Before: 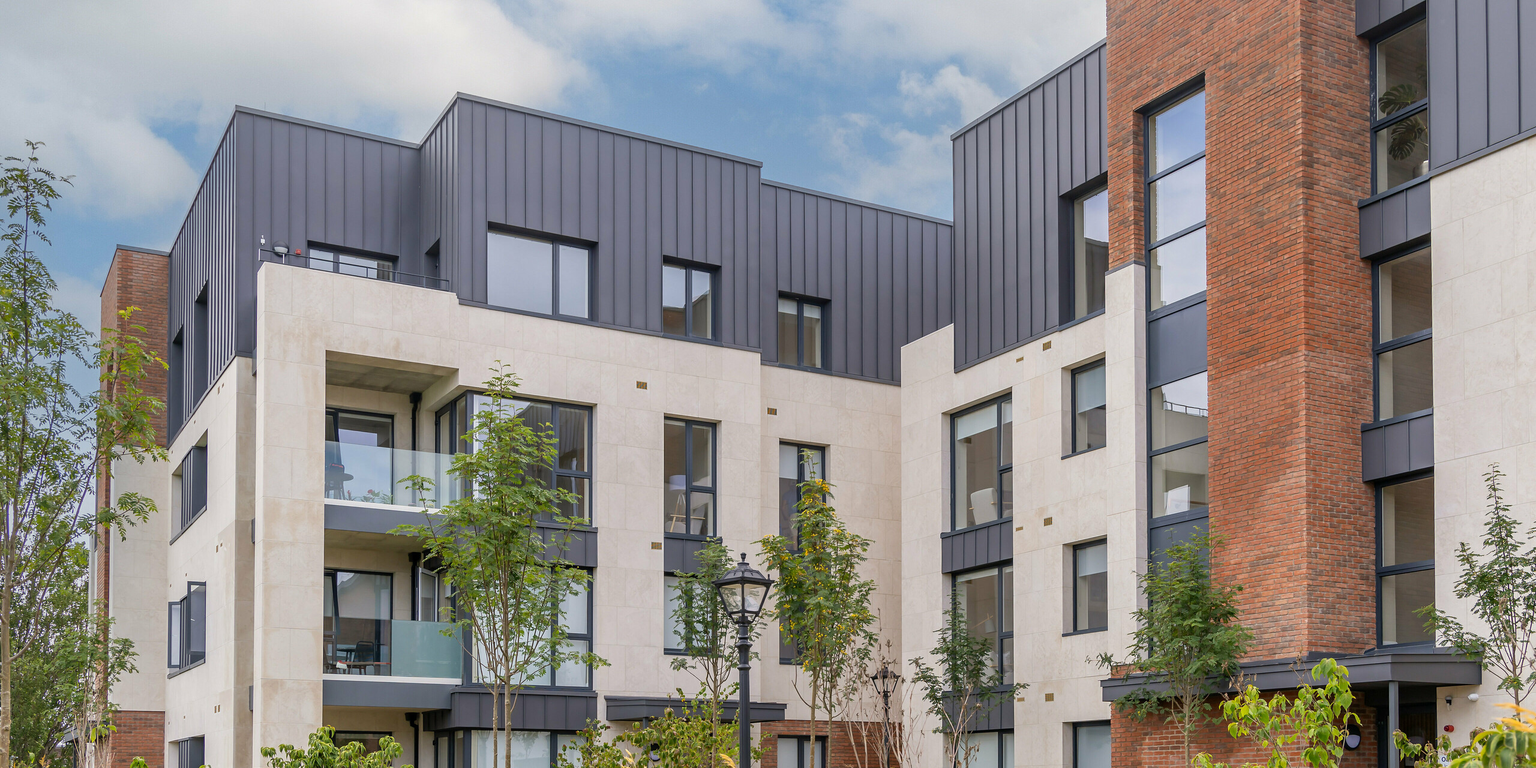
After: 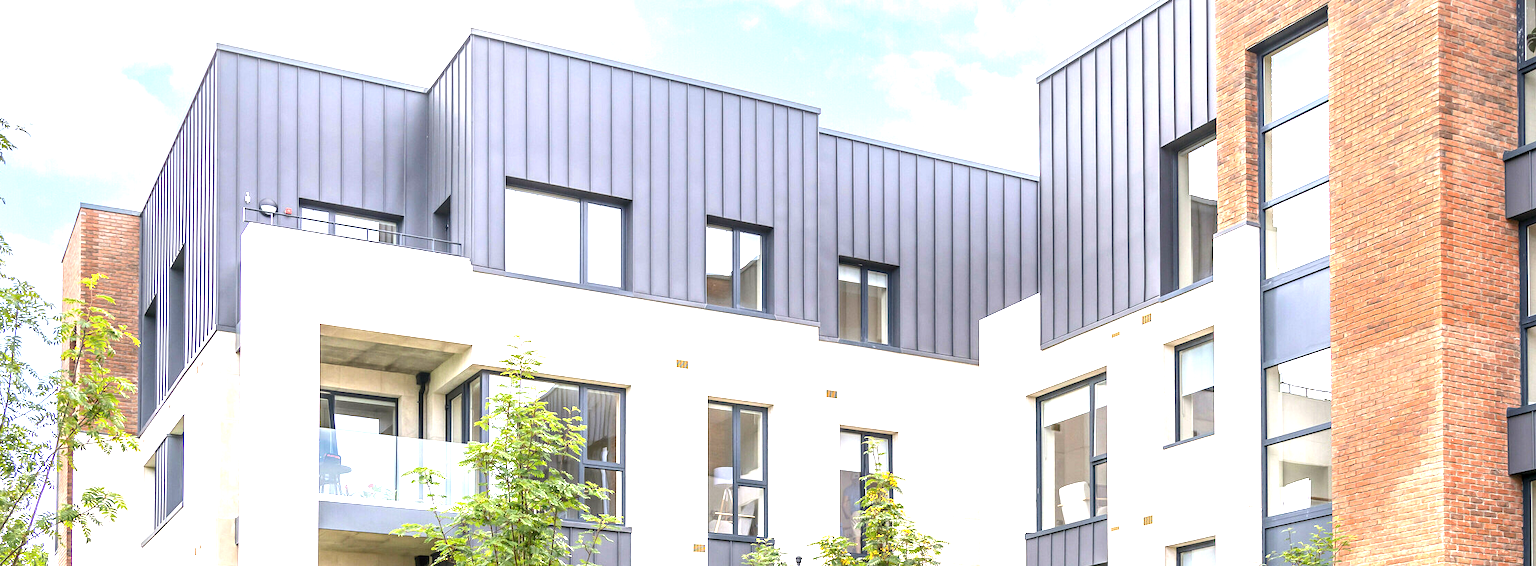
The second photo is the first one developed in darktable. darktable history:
crop: left 3.084%, top 8.893%, right 9.677%, bottom 26.669%
exposure: exposure 1.518 EV, compensate highlight preservation false
local contrast: on, module defaults
tone equalizer: -8 EV 0 EV, -7 EV 0.003 EV, -6 EV -0.003 EV, -5 EV -0.013 EV, -4 EV -0.088 EV, -3 EV -0.217 EV, -2 EV -0.243 EV, -1 EV 0.08 EV, +0 EV 0.321 EV, mask exposure compensation -0.504 EV
